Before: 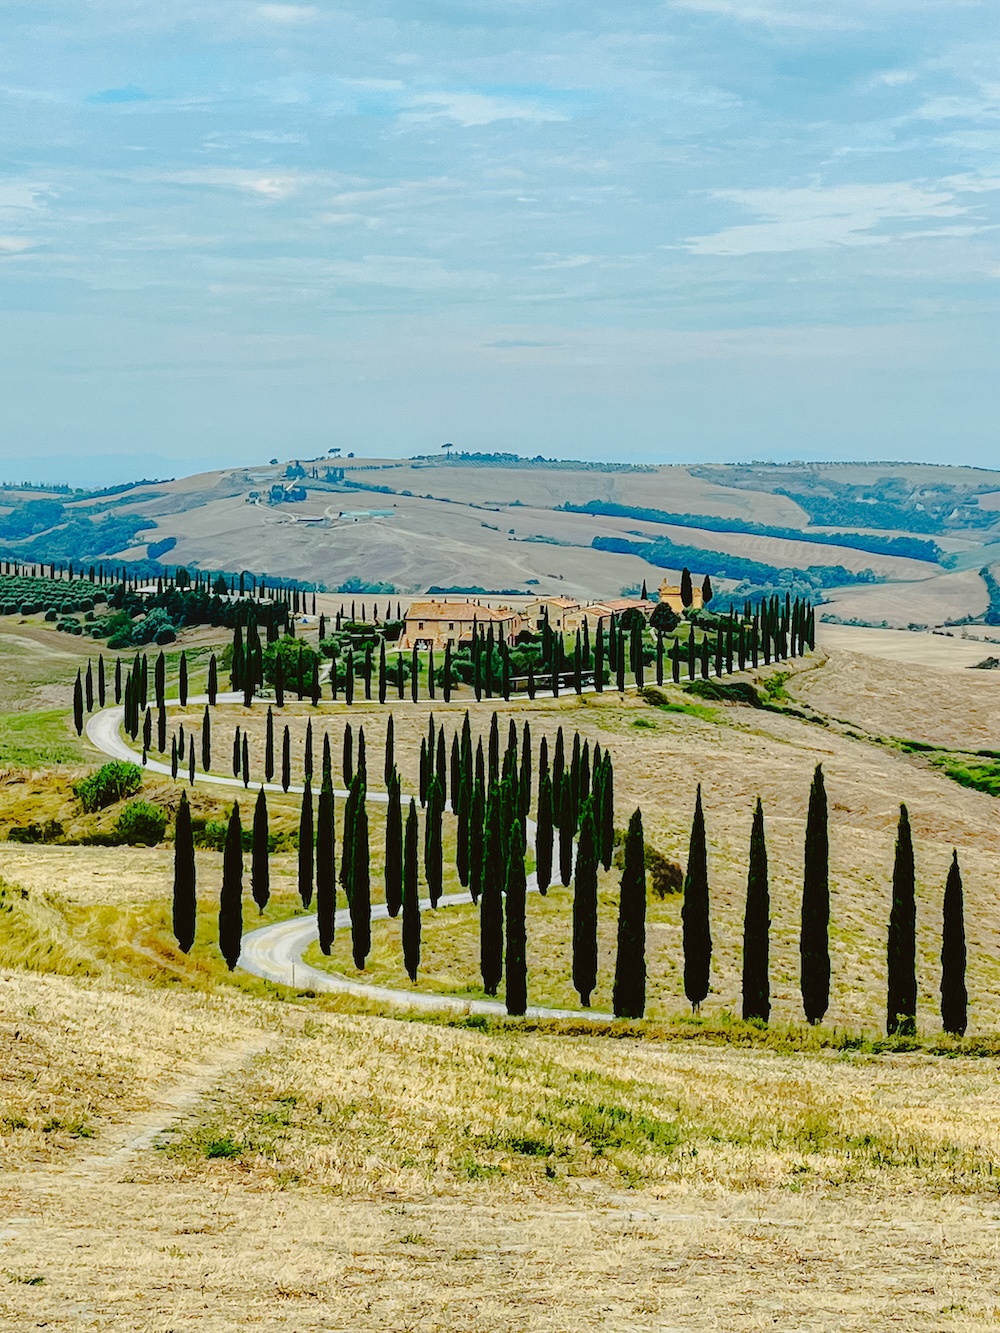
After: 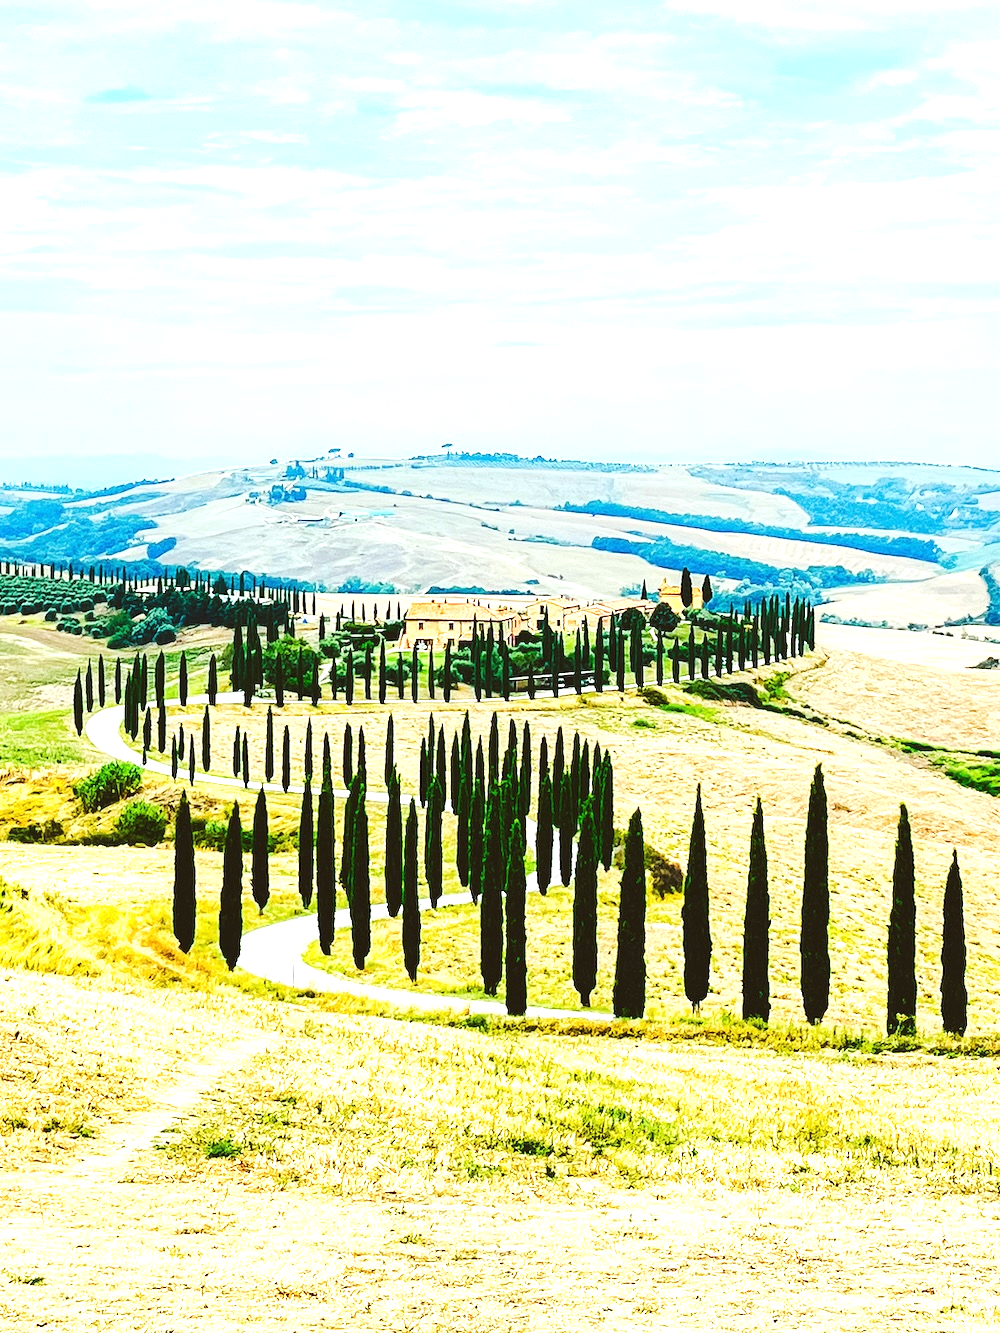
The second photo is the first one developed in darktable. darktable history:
exposure: black level correction 0, exposure 1.389 EV, compensate highlight preservation false
